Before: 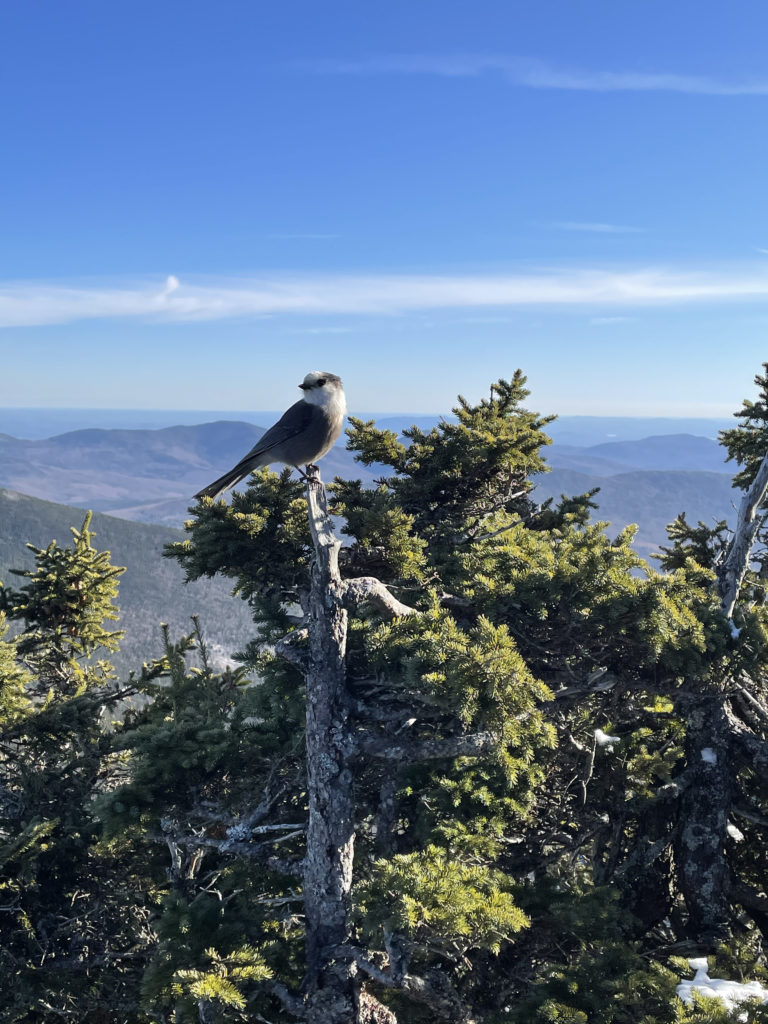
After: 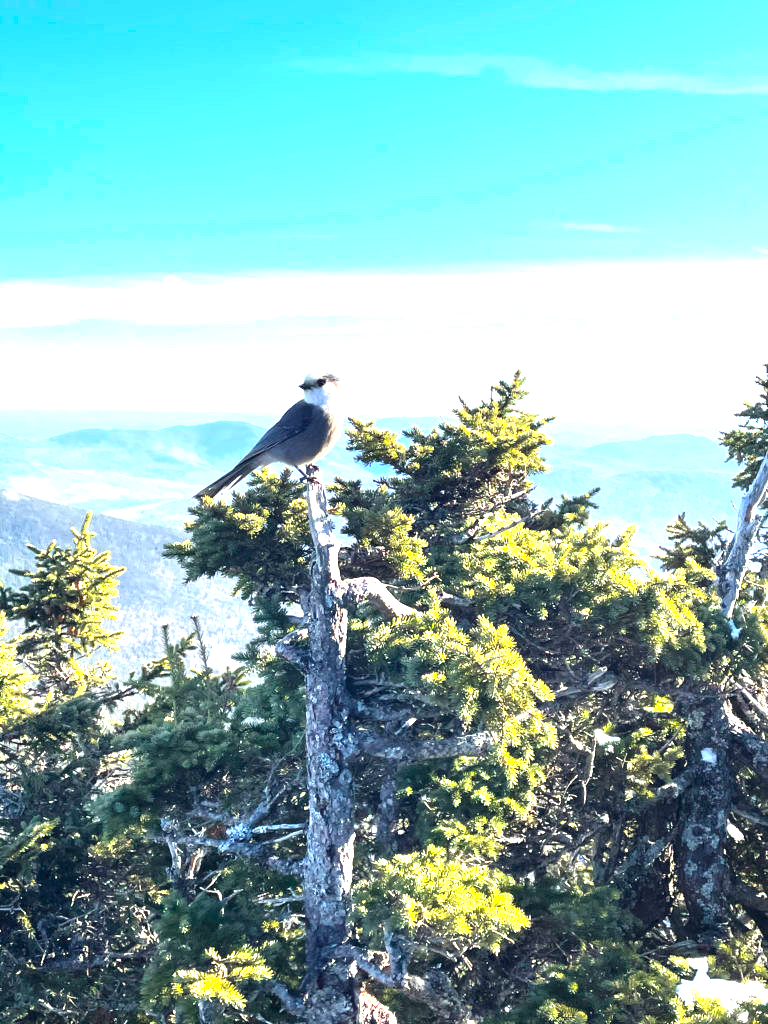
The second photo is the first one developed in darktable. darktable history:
contrast brightness saturation: contrast 0.039, saturation 0.163
exposure: black level correction 0, exposure 1.994 EV, compensate highlight preservation false
